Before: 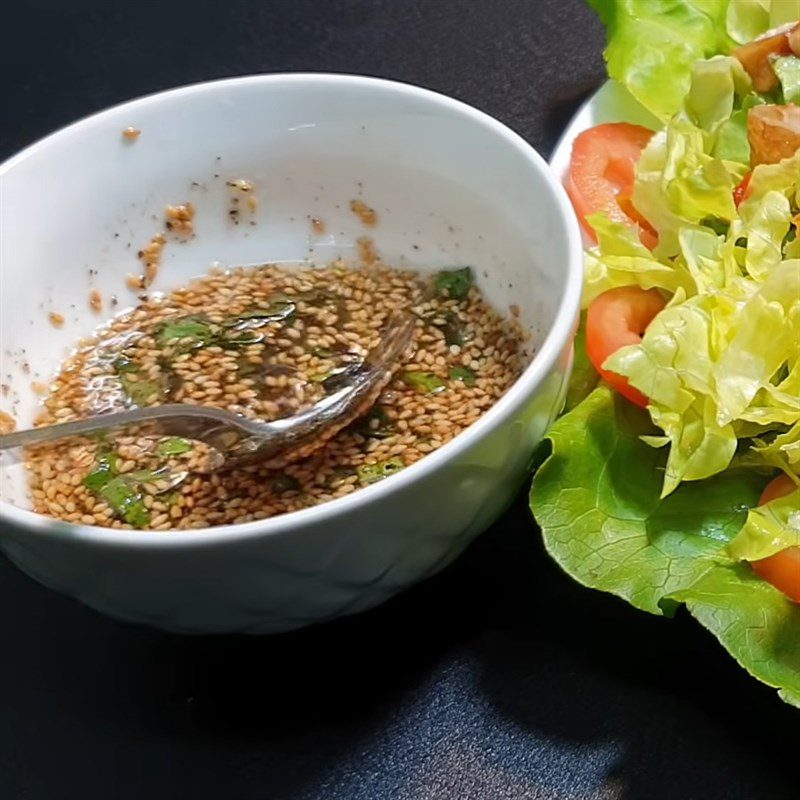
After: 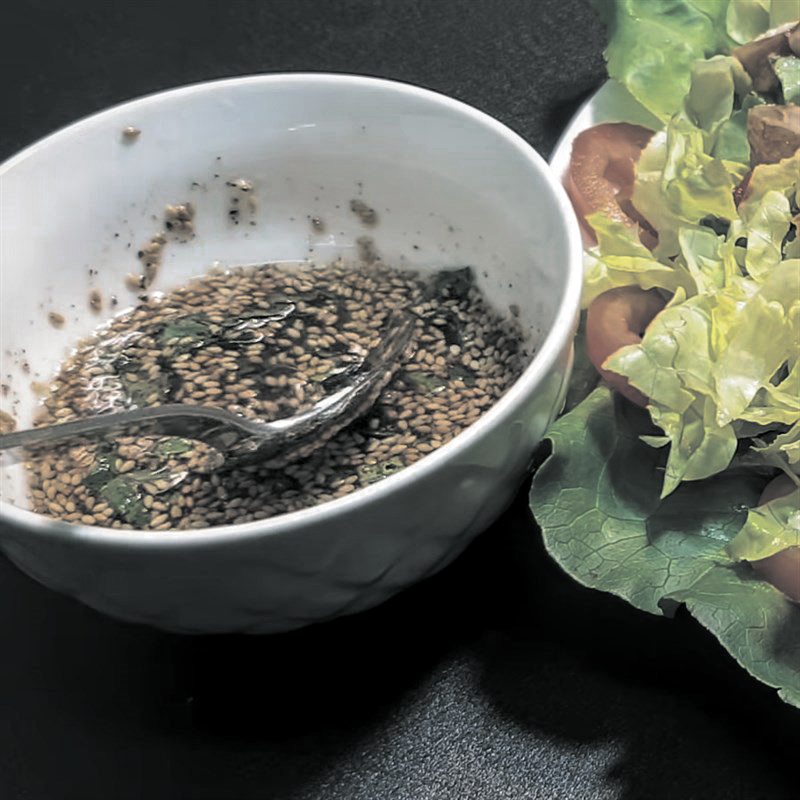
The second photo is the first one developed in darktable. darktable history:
split-toning: shadows › hue 190.8°, shadows › saturation 0.05, highlights › hue 54°, highlights › saturation 0.05, compress 0%
local contrast: on, module defaults
color balance rgb: perceptual saturation grading › global saturation 10%
exposure: compensate highlight preservation false
color zones: curves: ch0 [(0, 0.5) (0.125, 0.4) (0.25, 0.5) (0.375, 0.4) (0.5, 0.4) (0.625, 0.6) (0.75, 0.6) (0.875, 0.5)]; ch1 [(0, 0.35) (0.125, 0.45) (0.25, 0.35) (0.375, 0.35) (0.5, 0.35) (0.625, 0.35) (0.75, 0.45) (0.875, 0.35)]; ch2 [(0, 0.6) (0.125, 0.5) (0.25, 0.5) (0.375, 0.6) (0.5, 0.6) (0.625, 0.5) (0.75, 0.5) (0.875, 0.5)]
